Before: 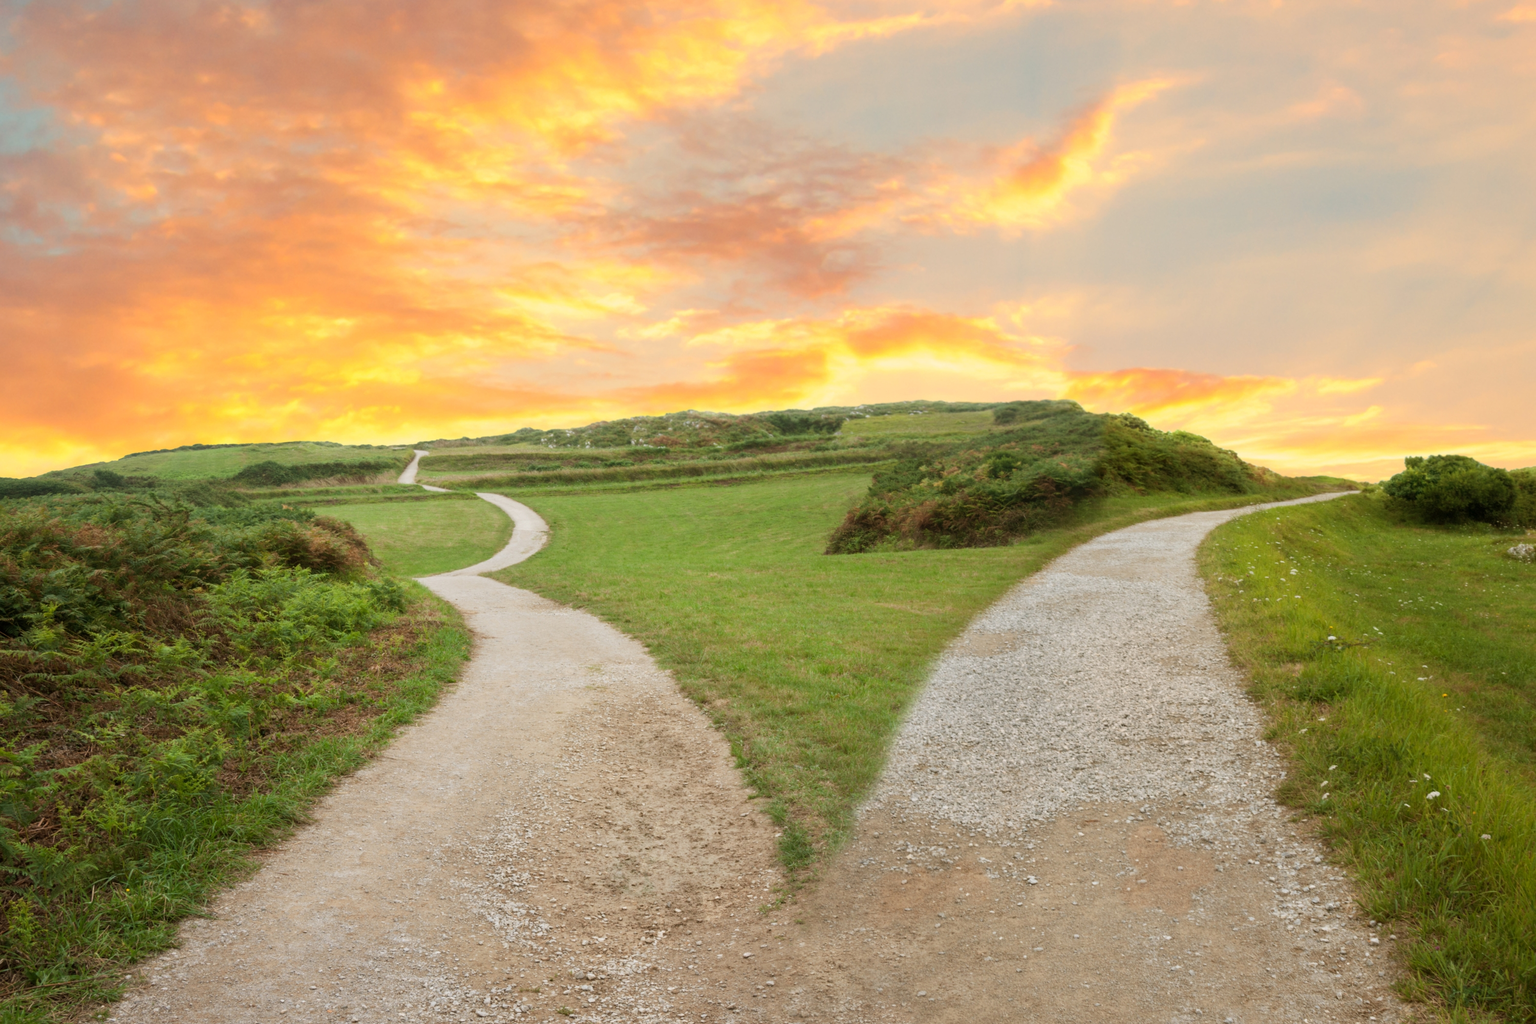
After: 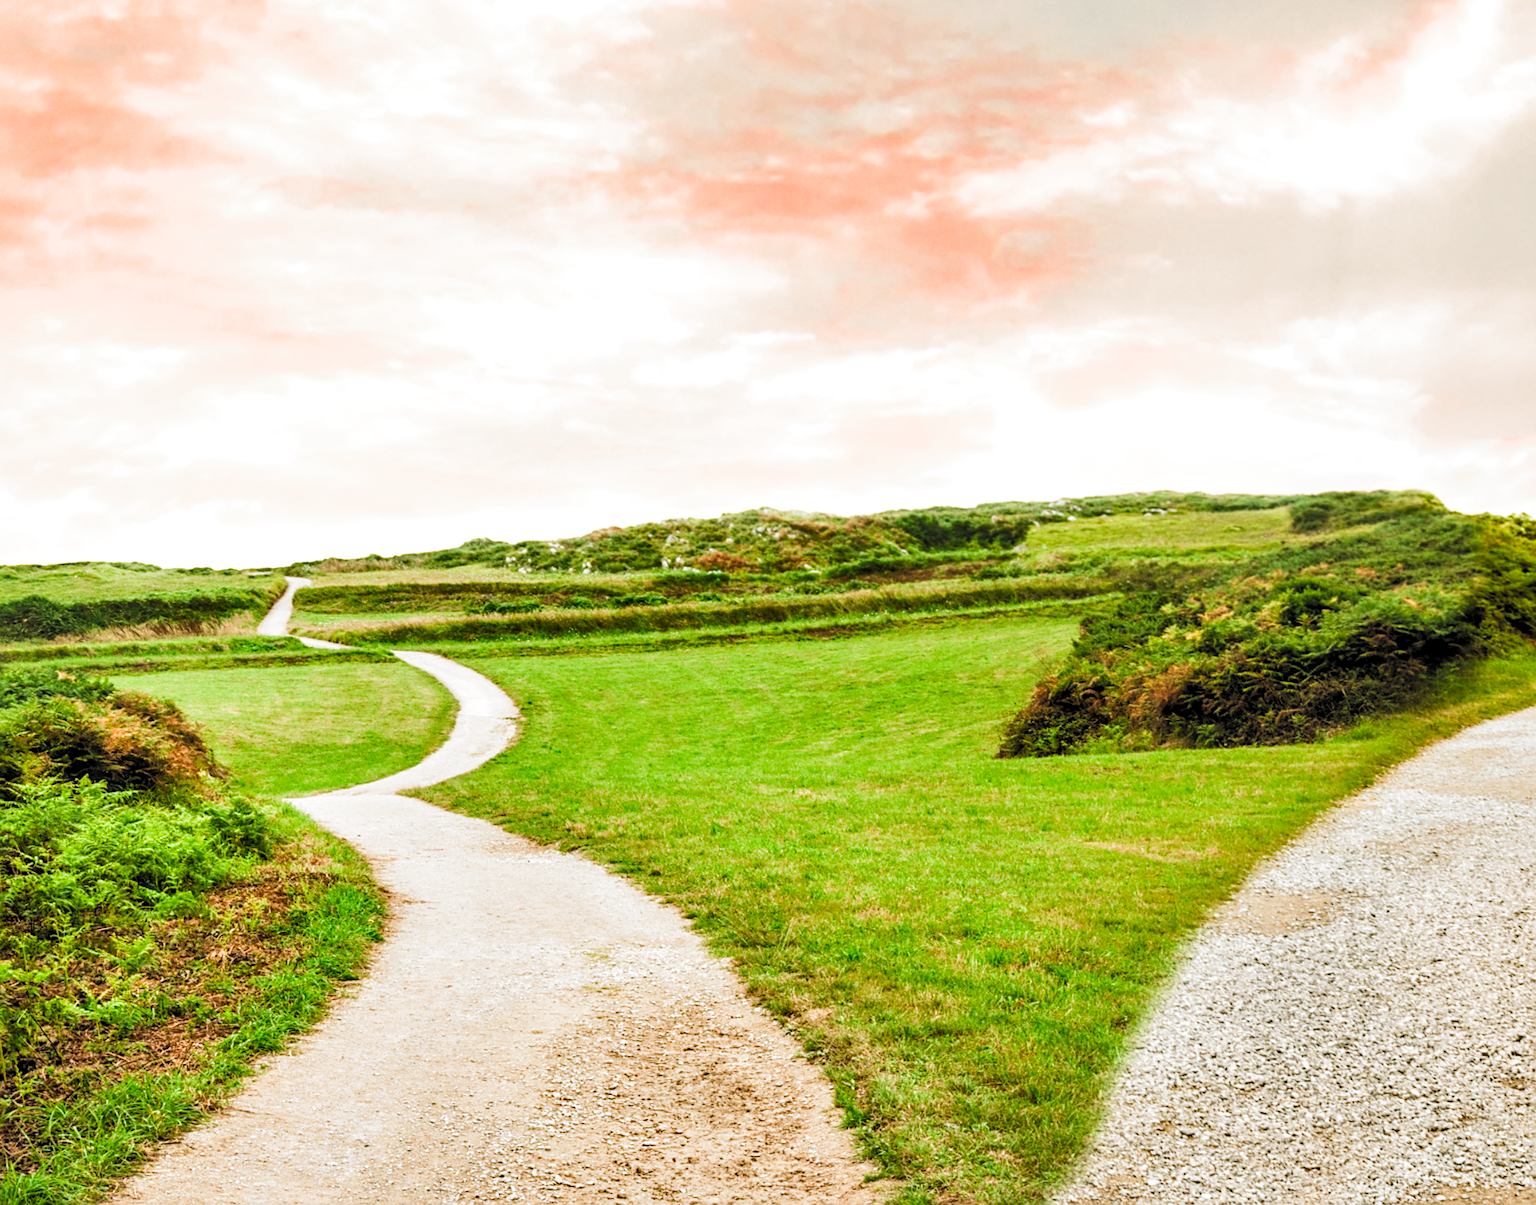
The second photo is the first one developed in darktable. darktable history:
crop: left 16.25%, top 11.485%, right 26.032%, bottom 20.562%
filmic rgb: black relative exposure -3.68 EV, white relative exposure 2.44 EV, hardness 3.28, color science v5 (2021), contrast in shadows safe, contrast in highlights safe
sharpen: on, module defaults
local contrast: on, module defaults
shadows and highlights: highlights color adjustment 56.64%, low approximation 0.01, soften with gaussian
exposure: exposure 0.293 EV, compensate highlight preservation false
contrast brightness saturation: contrast 0.202, brightness 0.199, saturation 0.812
